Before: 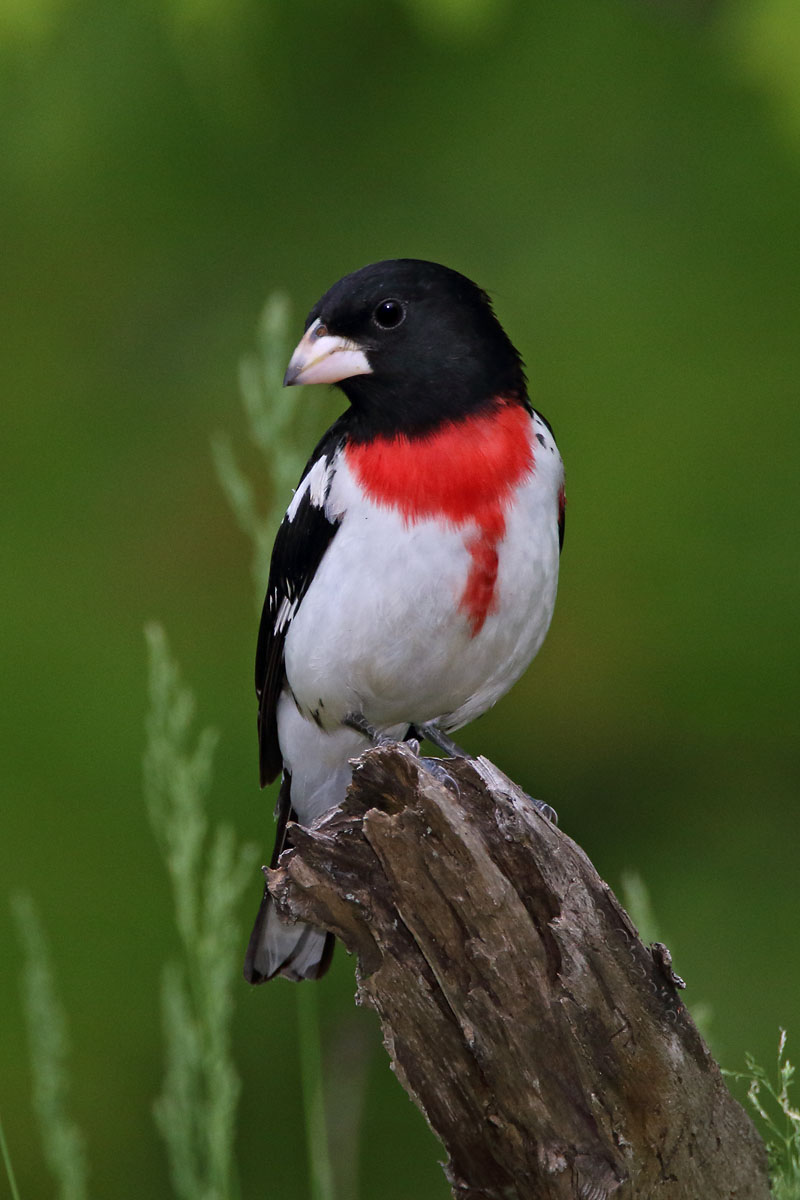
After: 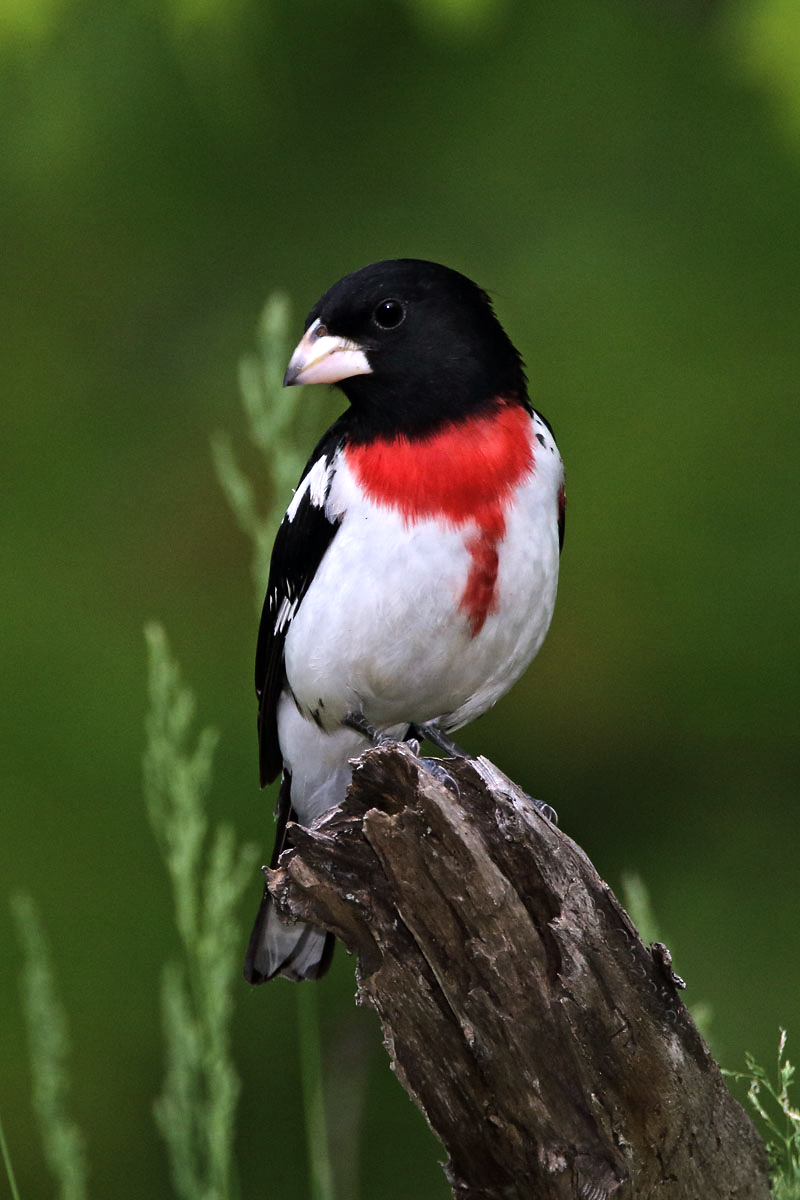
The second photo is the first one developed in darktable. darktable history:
color balance rgb: perceptual saturation grading › global saturation -0.993%, perceptual brilliance grading › highlights 17.266%, perceptual brilliance grading › mid-tones 31.24%, perceptual brilliance grading › shadows -31.202%
